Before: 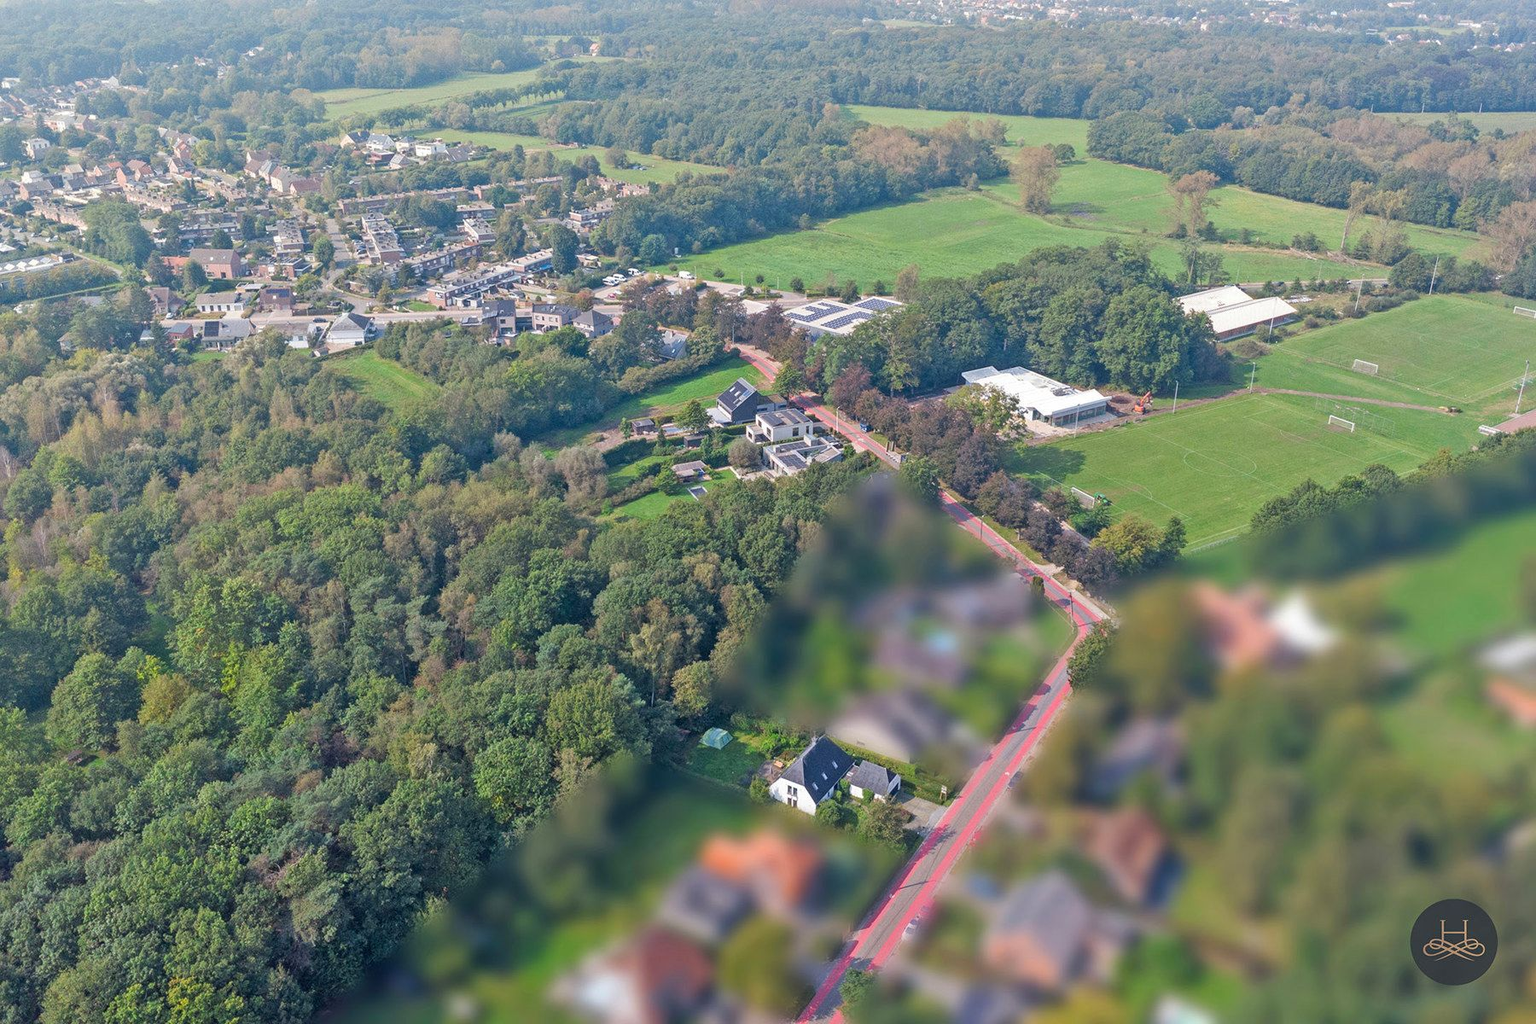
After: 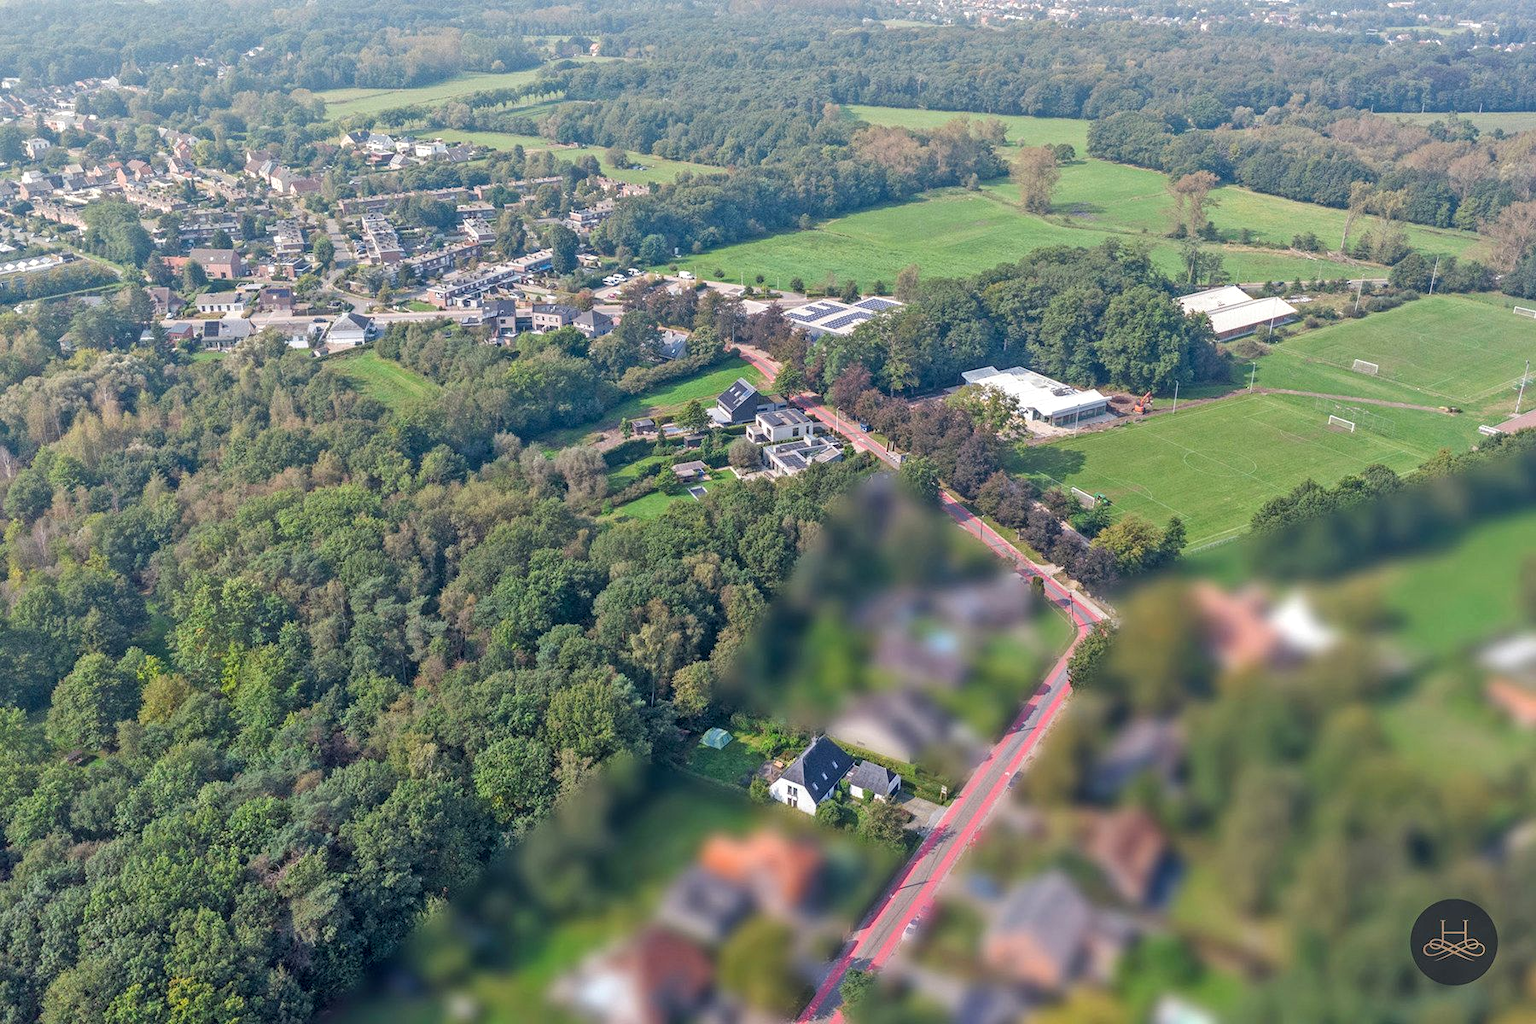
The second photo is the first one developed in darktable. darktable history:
local contrast: on, module defaults
white balance: red 1, blue 1
